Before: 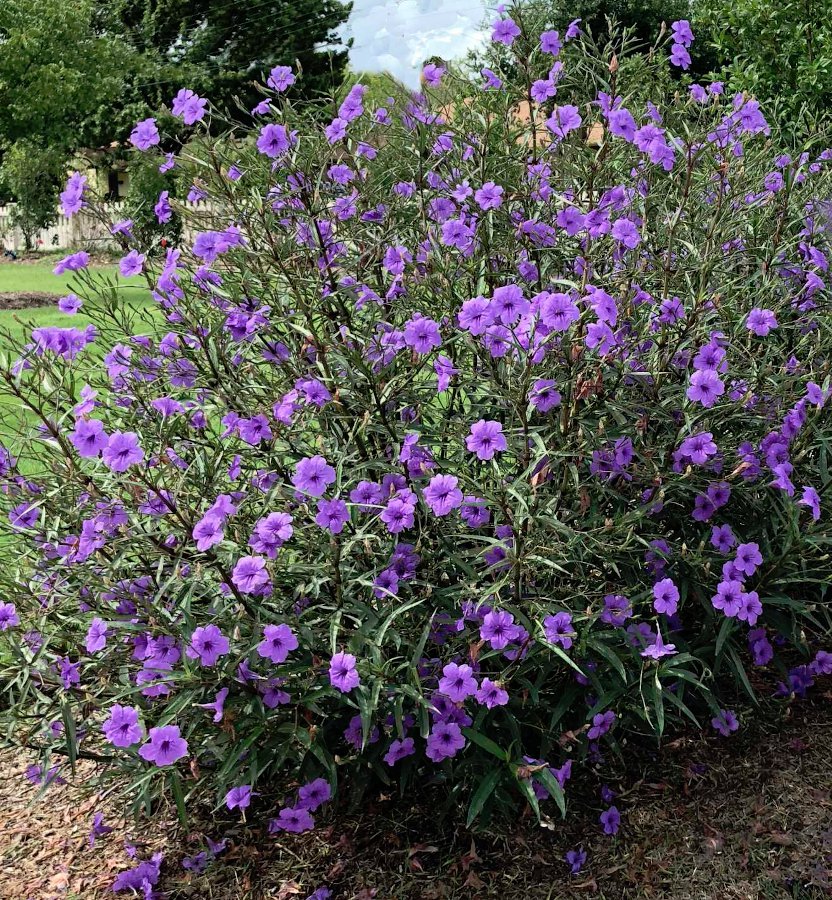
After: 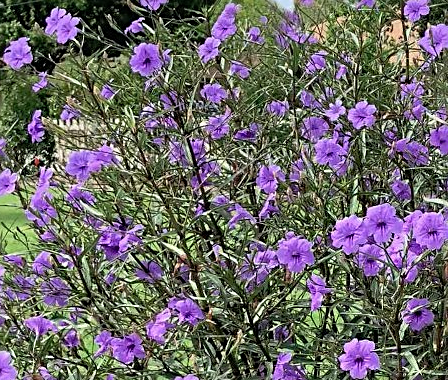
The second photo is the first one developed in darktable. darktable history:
sharpen: on, module defaults
crop: left 15.306%, top 9.065%, right 30.789%, bottom 48.638%
